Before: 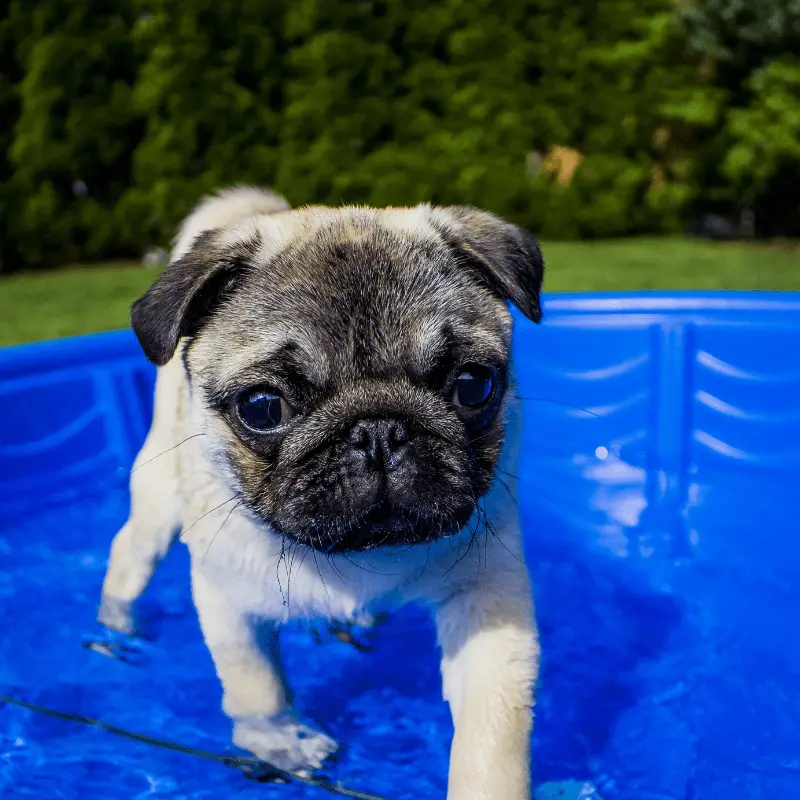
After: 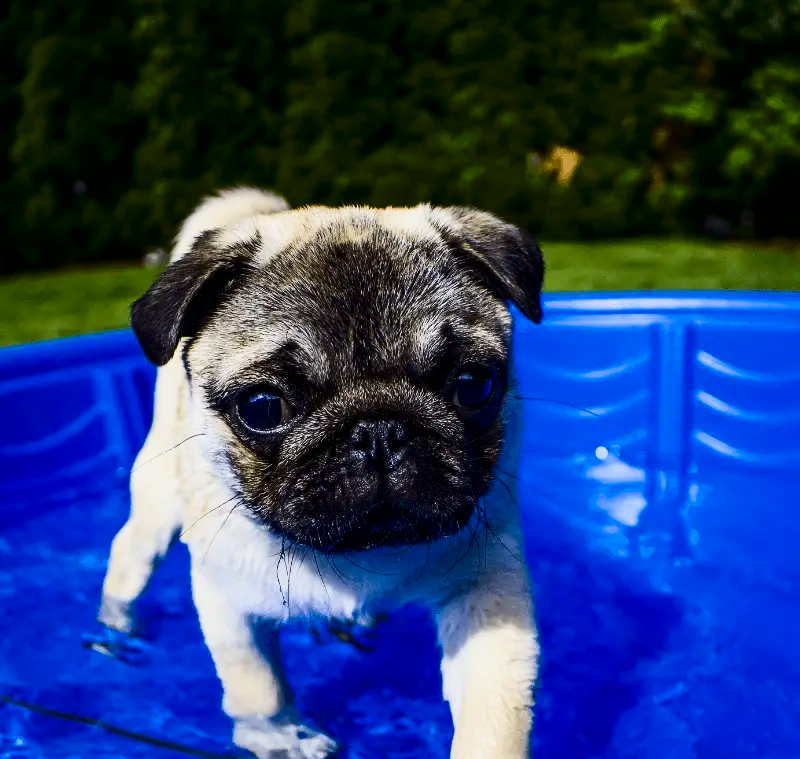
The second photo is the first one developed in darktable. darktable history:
contrast brightness saturation: contrast 0.32, brightness -0.08, saturation 0.17
crop and rotate: top 0%, bottom 5.097%
